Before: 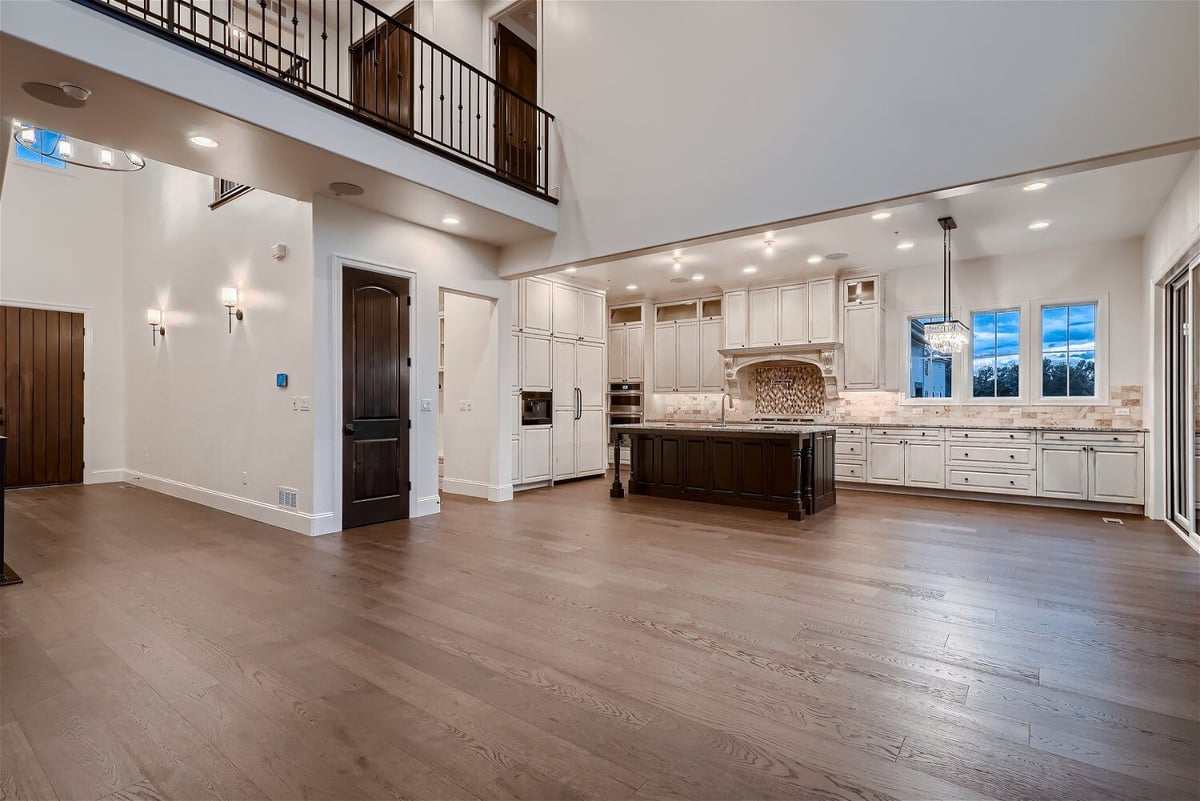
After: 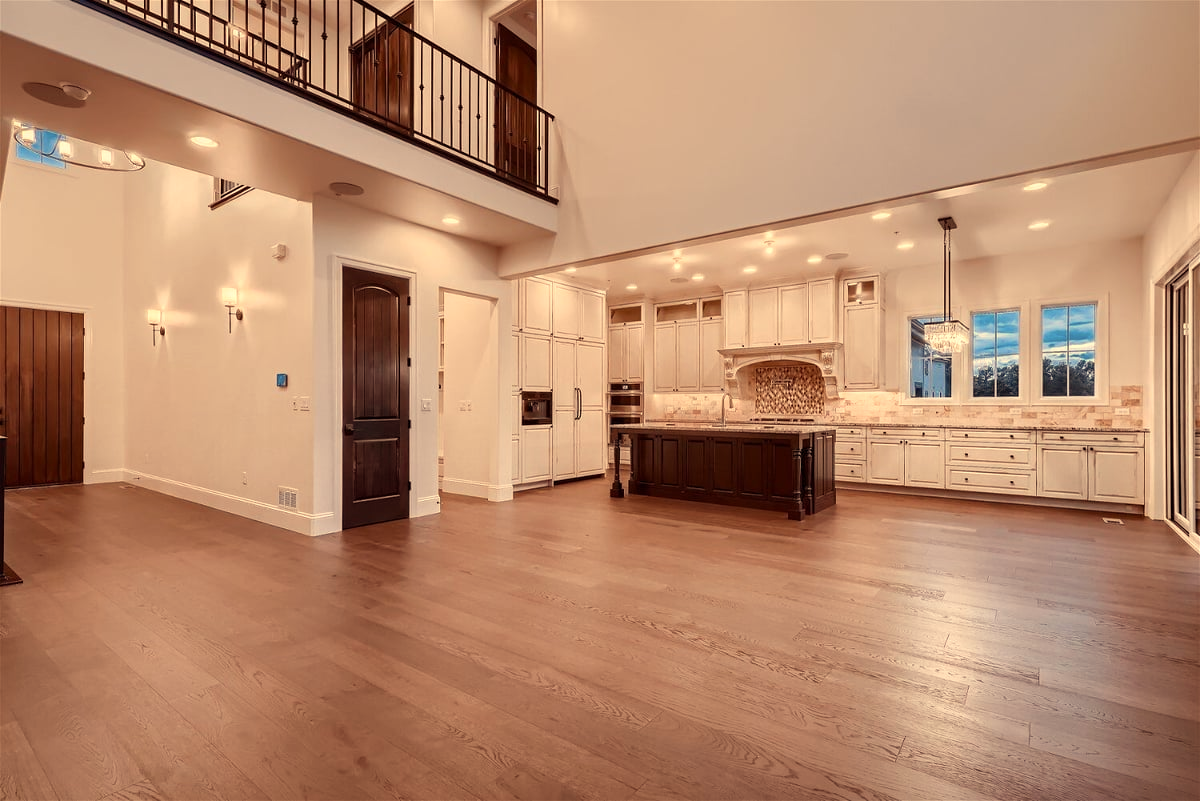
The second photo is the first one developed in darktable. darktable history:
rgb levels: mode RGB, independent channels, levels [[0, 0.474, 1], [0, 0.5, 1], [0, 0.5, 1]]
white balance: red 1.138, green 0.996, blue 0.812
